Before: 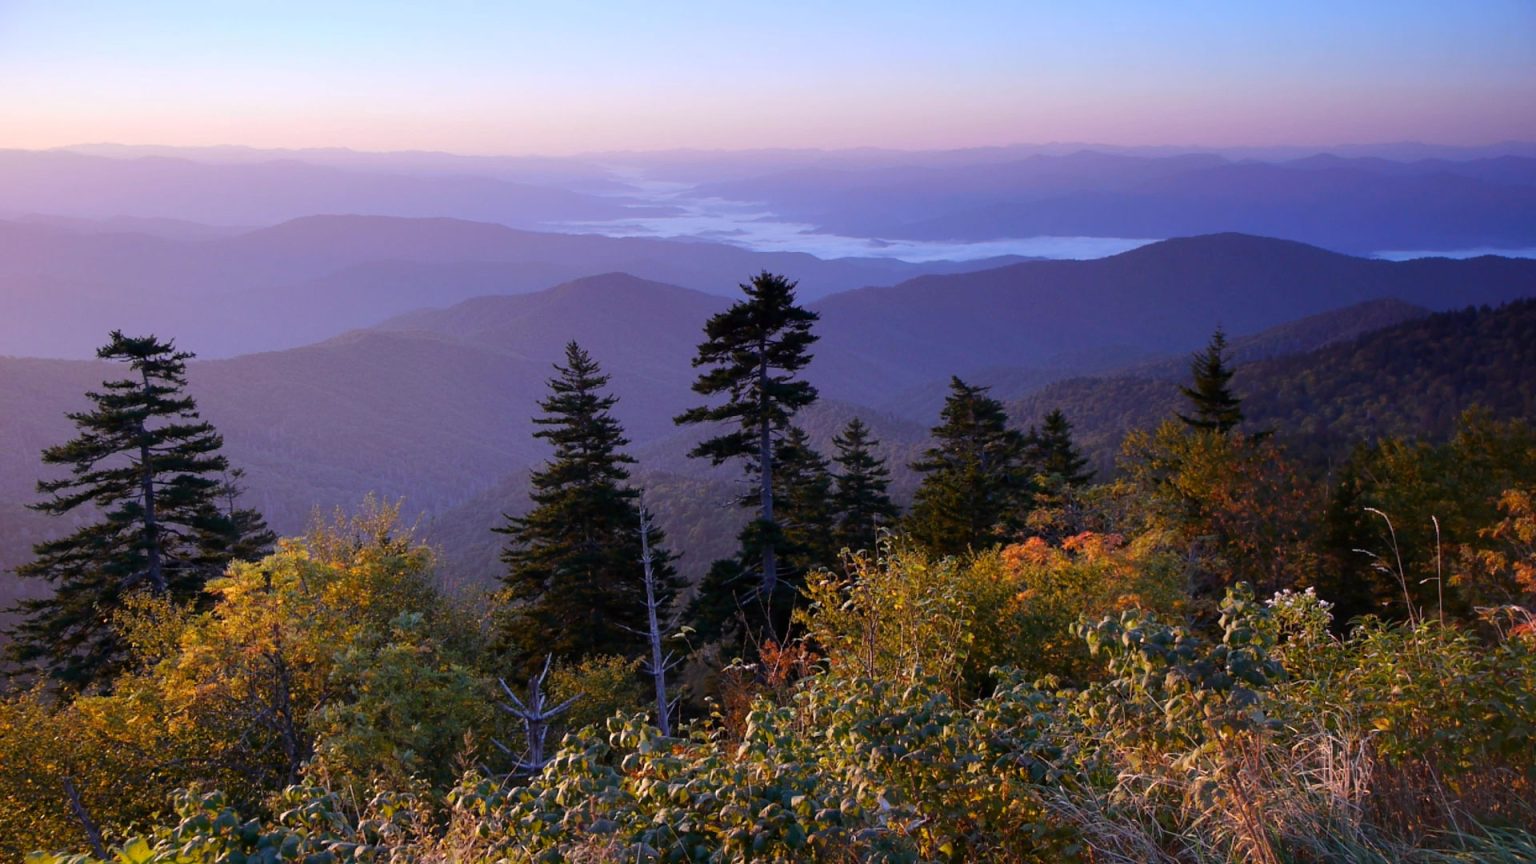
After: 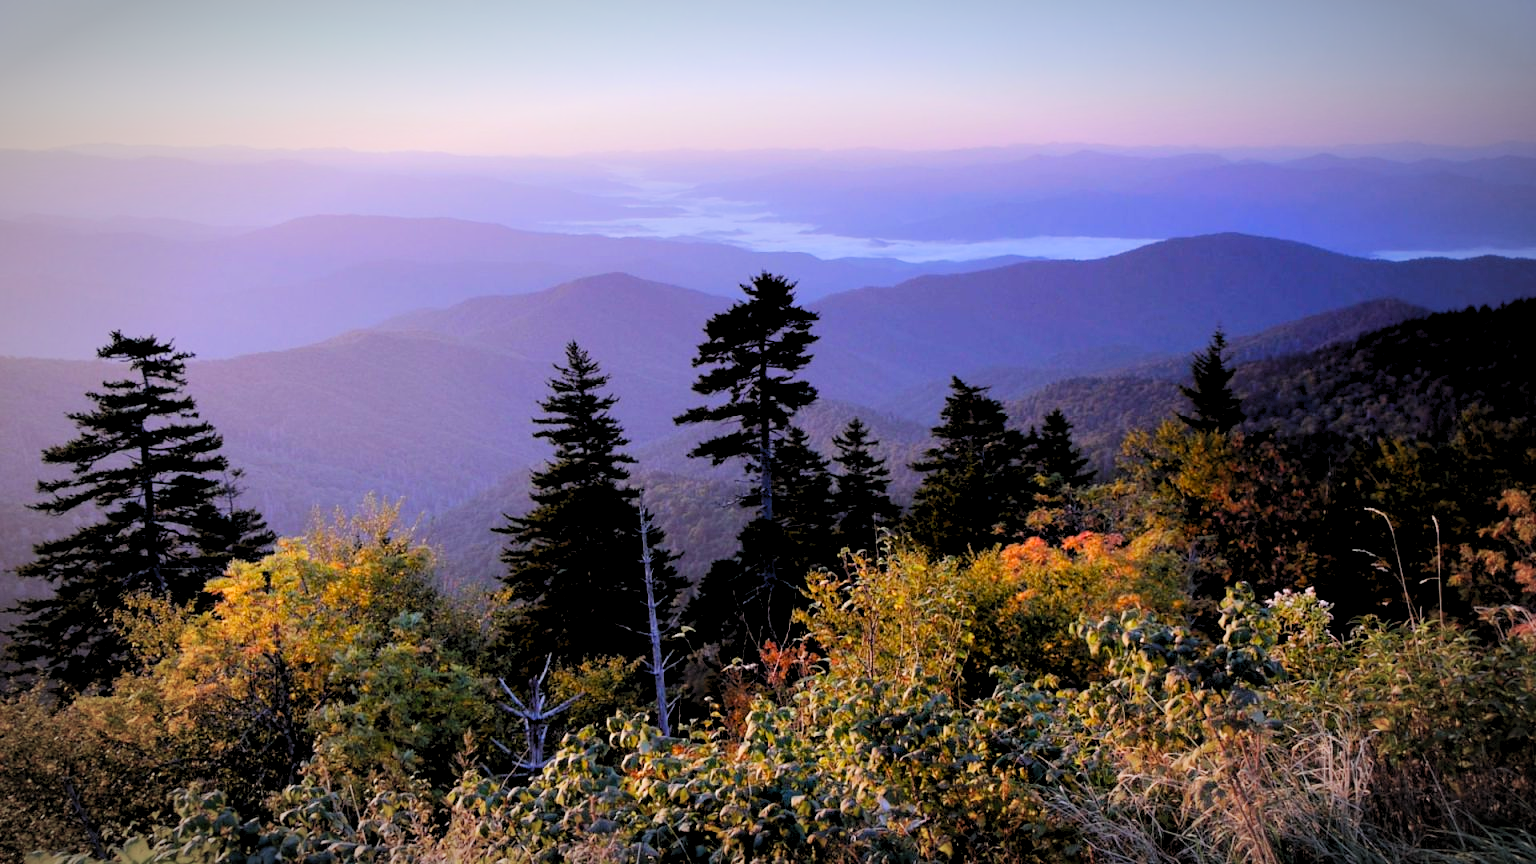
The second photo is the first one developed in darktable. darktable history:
filmic rgb: black relative exposure -7.65 EV, white relative exposure 4.56 EV, hardness 3.61, contrast 1.106
levels: black 3.83%, white 90.64%, levels [0.044, 0.416, 0.908]
vignetting: automatic ratio true
